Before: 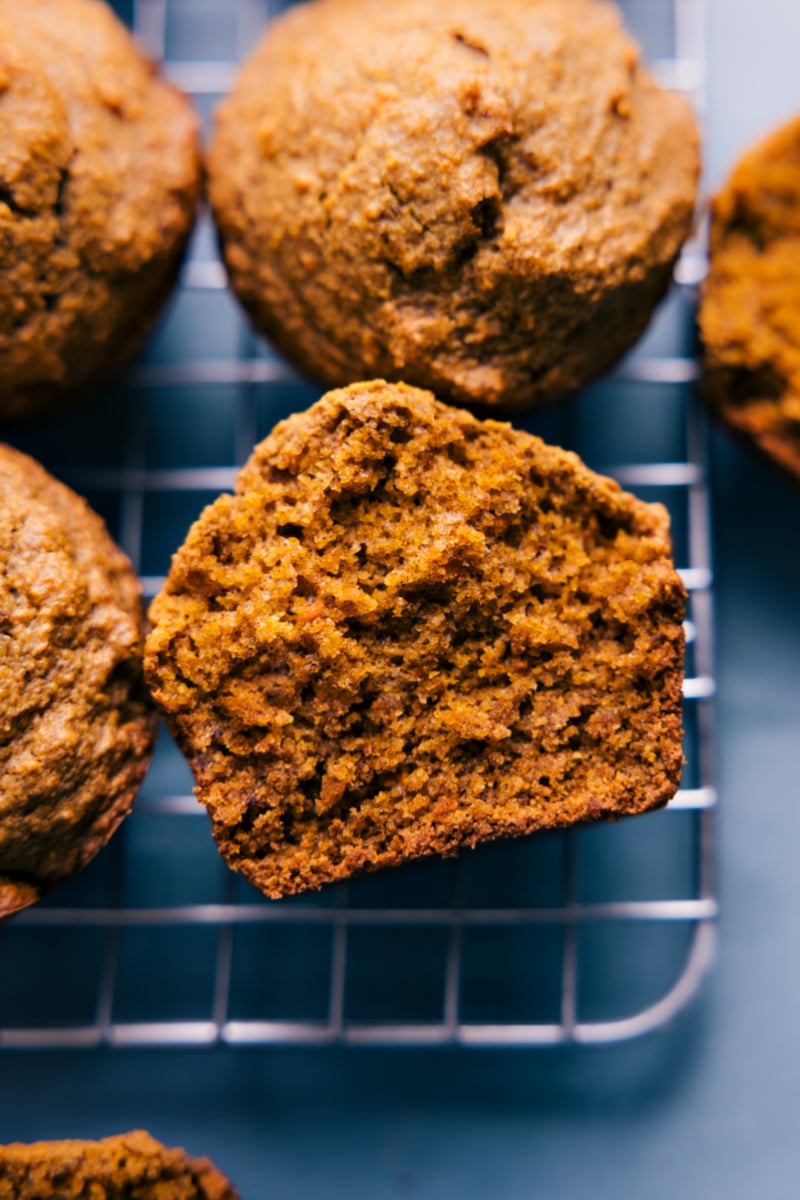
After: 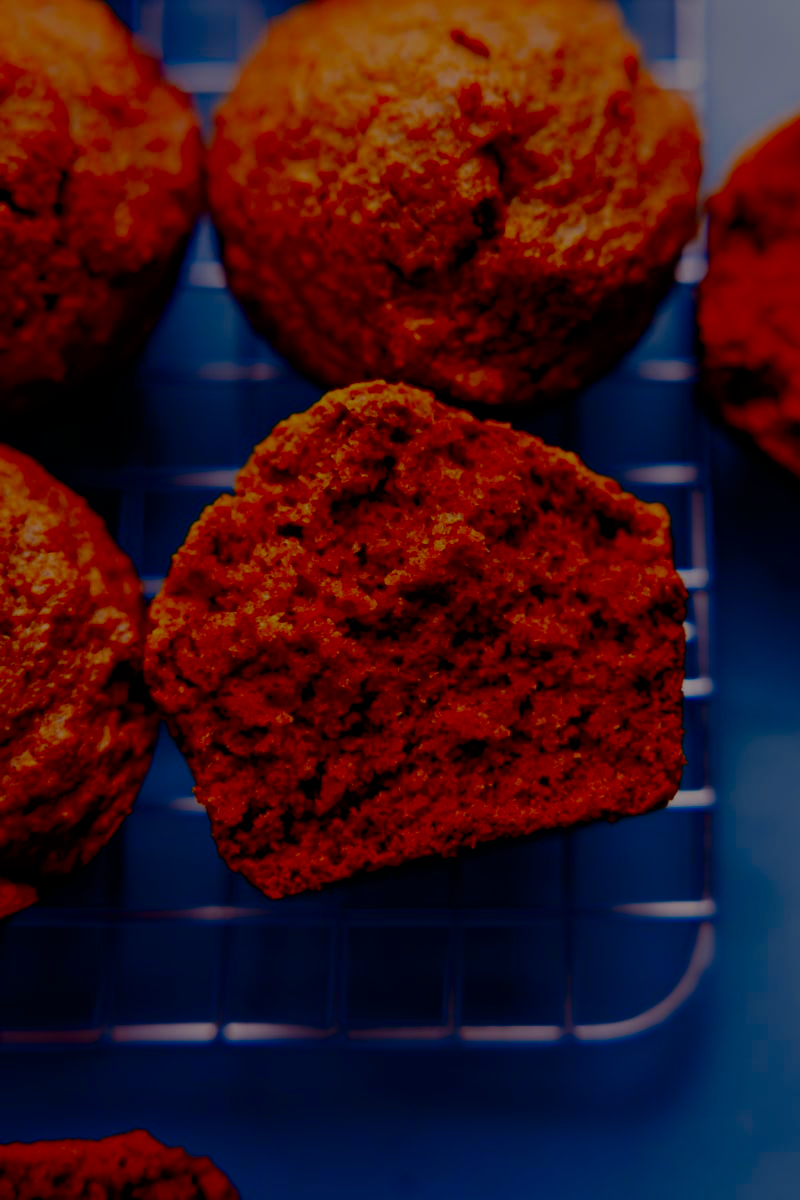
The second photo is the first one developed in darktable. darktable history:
contrast brightness saturation: brightness -0.981, saturation 0.985
filmic rgb: black relative exposure -7.65 EV, white relative exposure 4.56 EV, hardness 3.61
